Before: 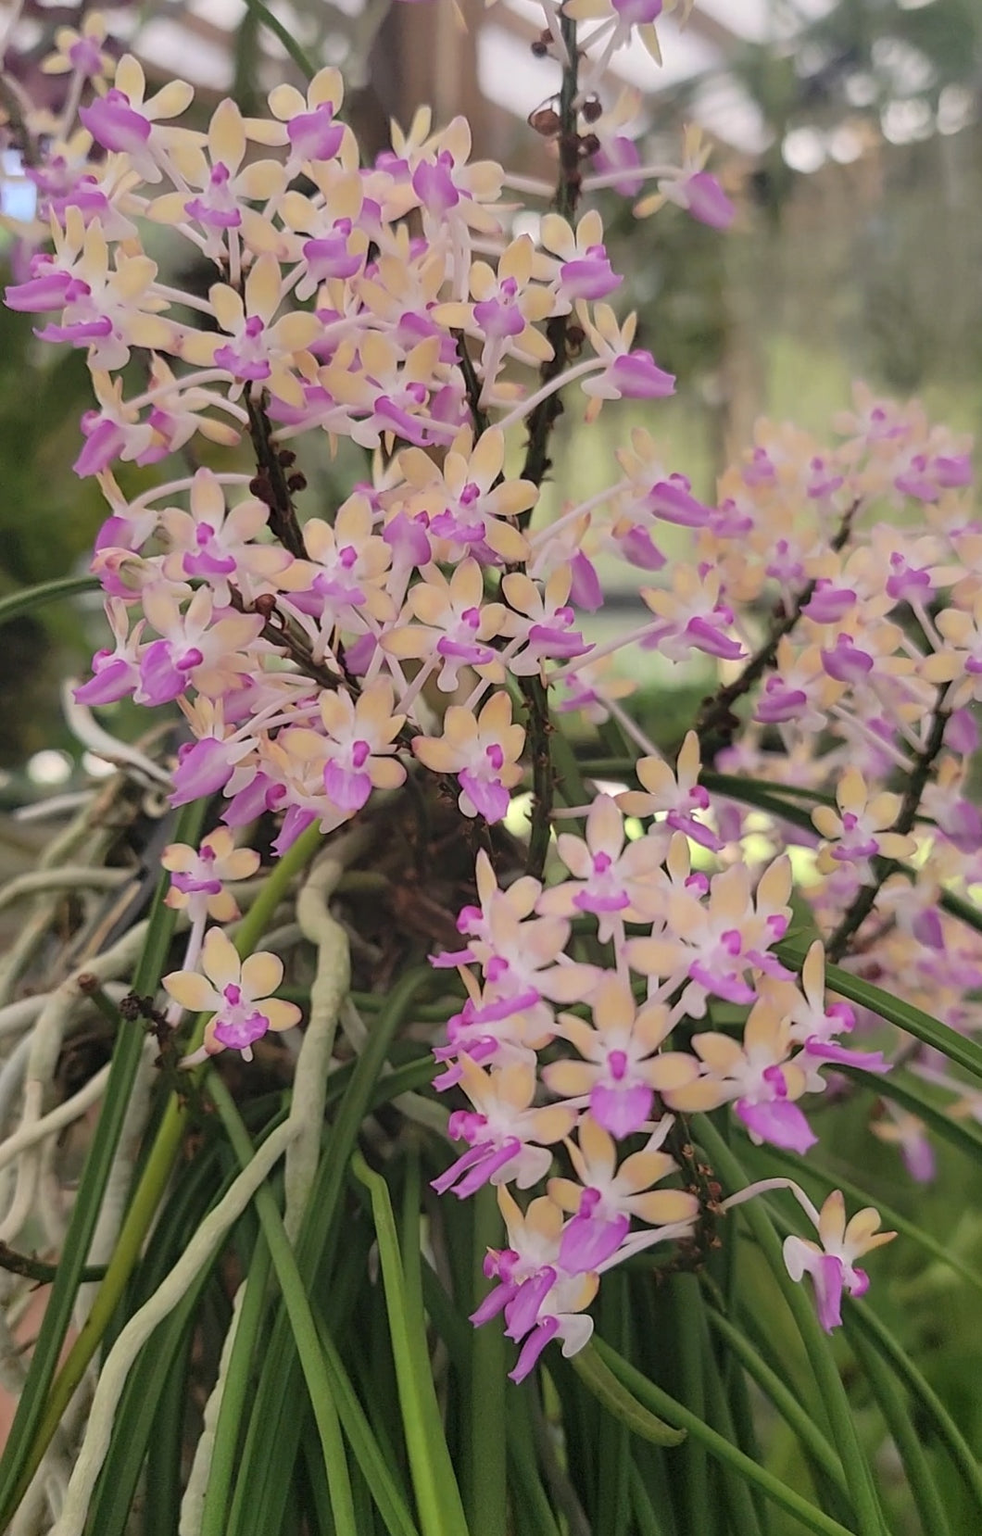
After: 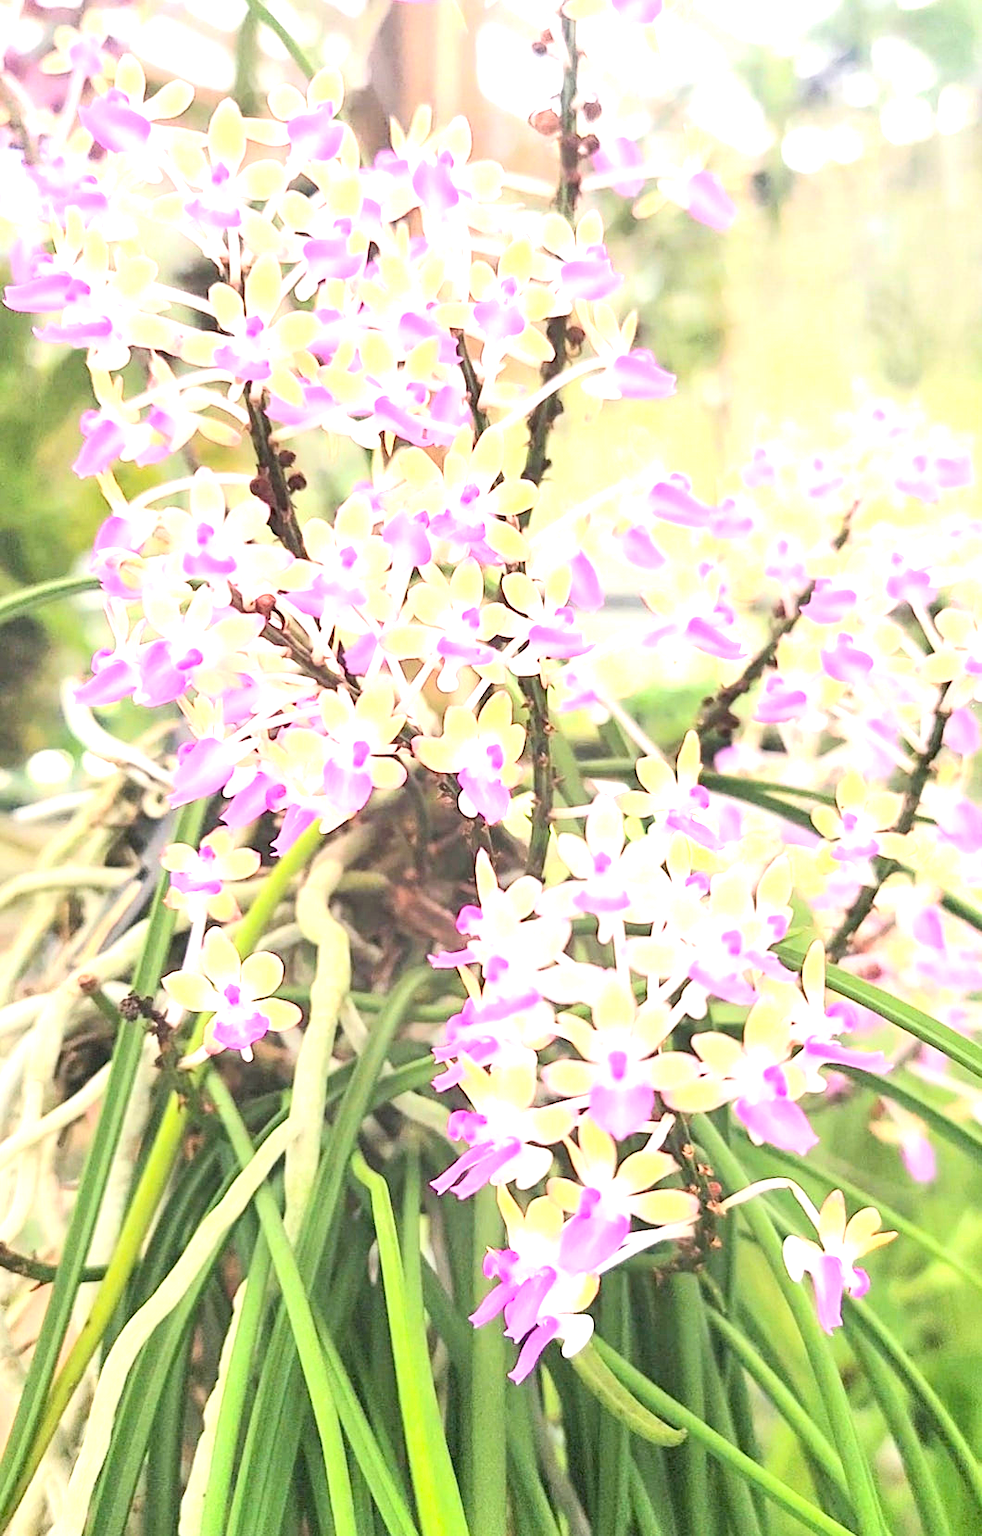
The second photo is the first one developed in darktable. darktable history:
exposure: exposure 2.207 EV, compensate highlight preservation false
contrast brightness saturation: contrast 0.2, brightness 0.16, saturation 0.22
